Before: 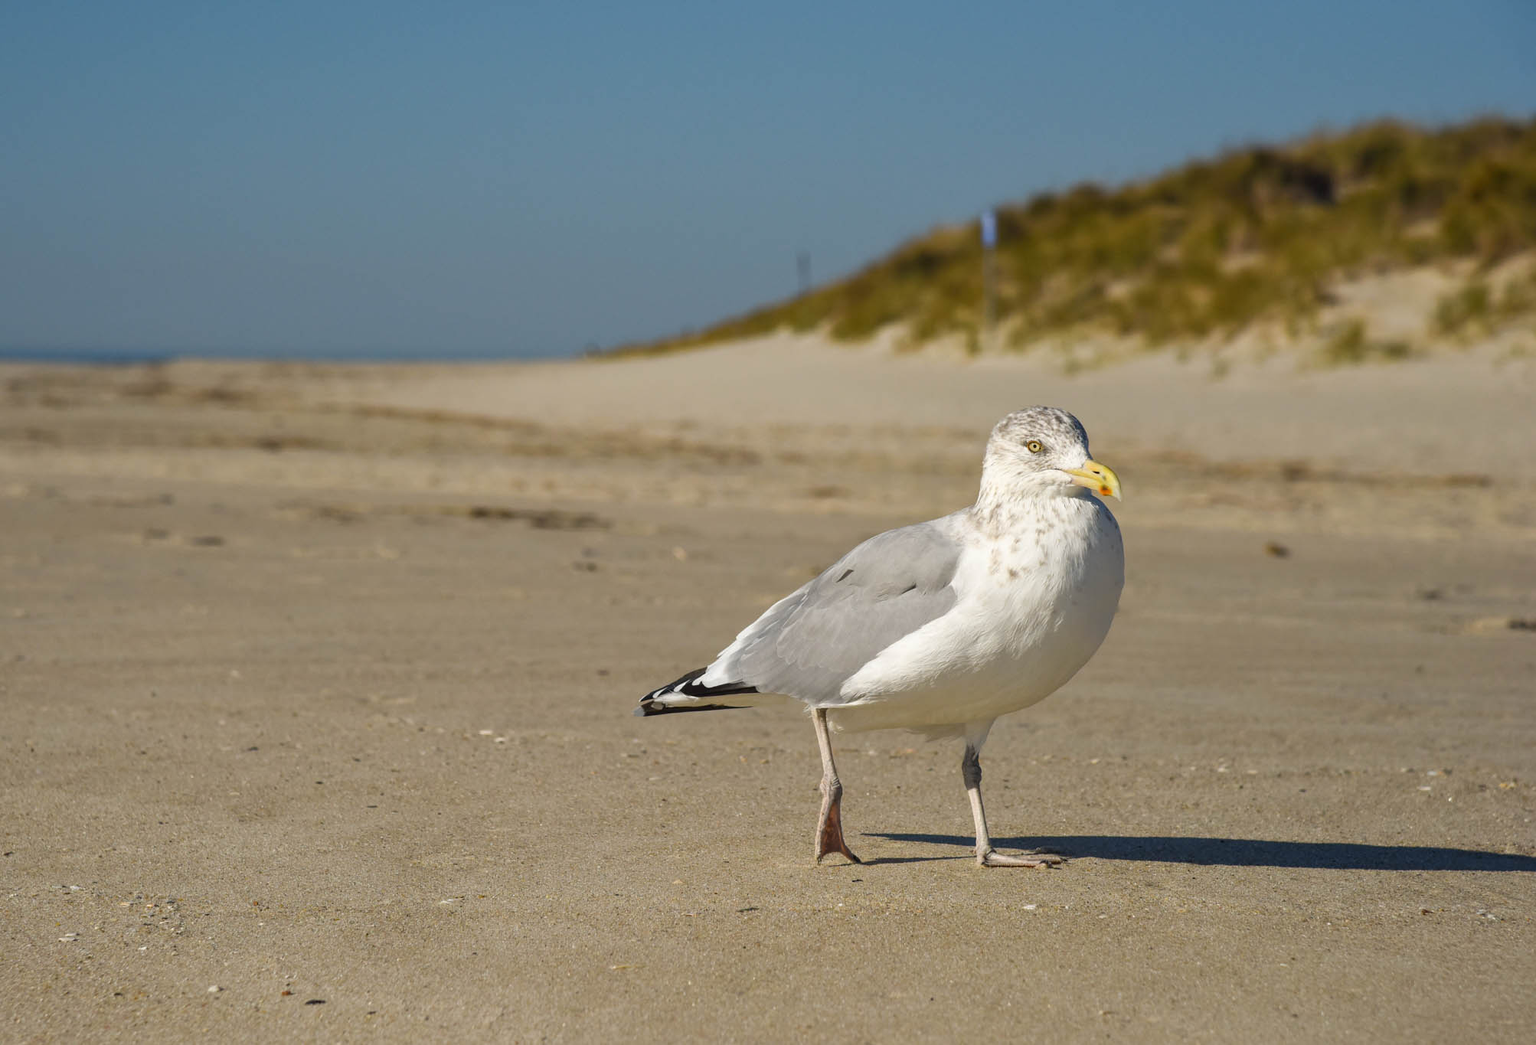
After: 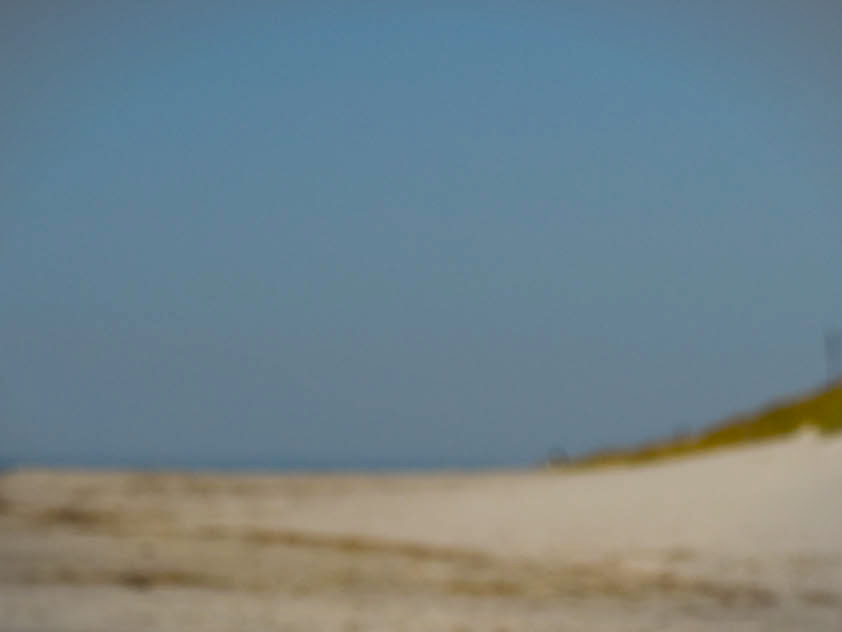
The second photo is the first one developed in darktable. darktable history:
color balance rgb: perceptual saturation grading › global saturation 20%, perceptual saturation grading › highlights -50%, perceptual saturation grading › shadows 30%
vignetting: fall-off start 100%, brightness -0.282, width/height ratio 1.31
crop and rotate: left 10.817%, top 0.062%, right 47.194%, bottom 53.626%
